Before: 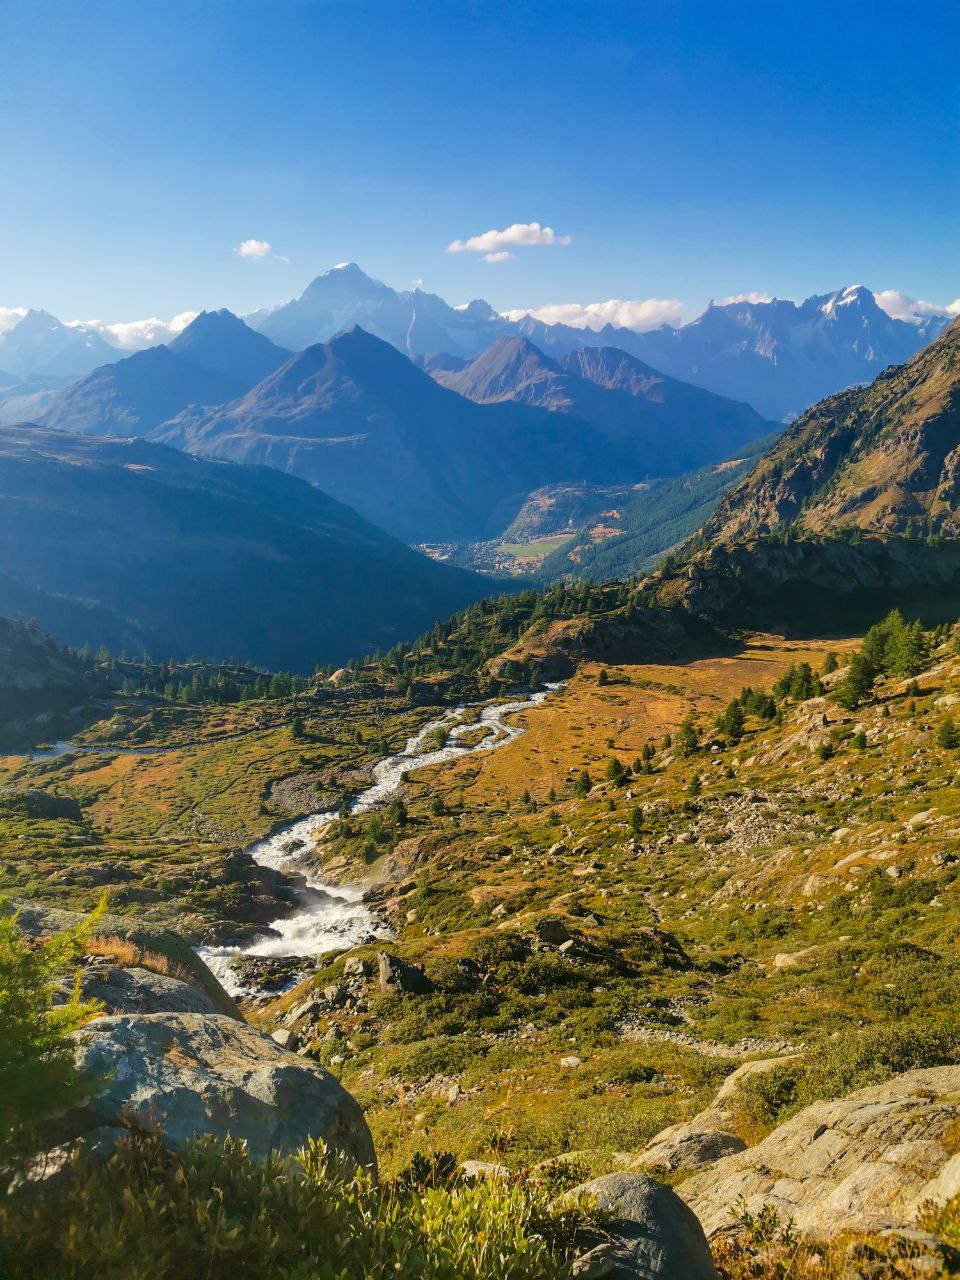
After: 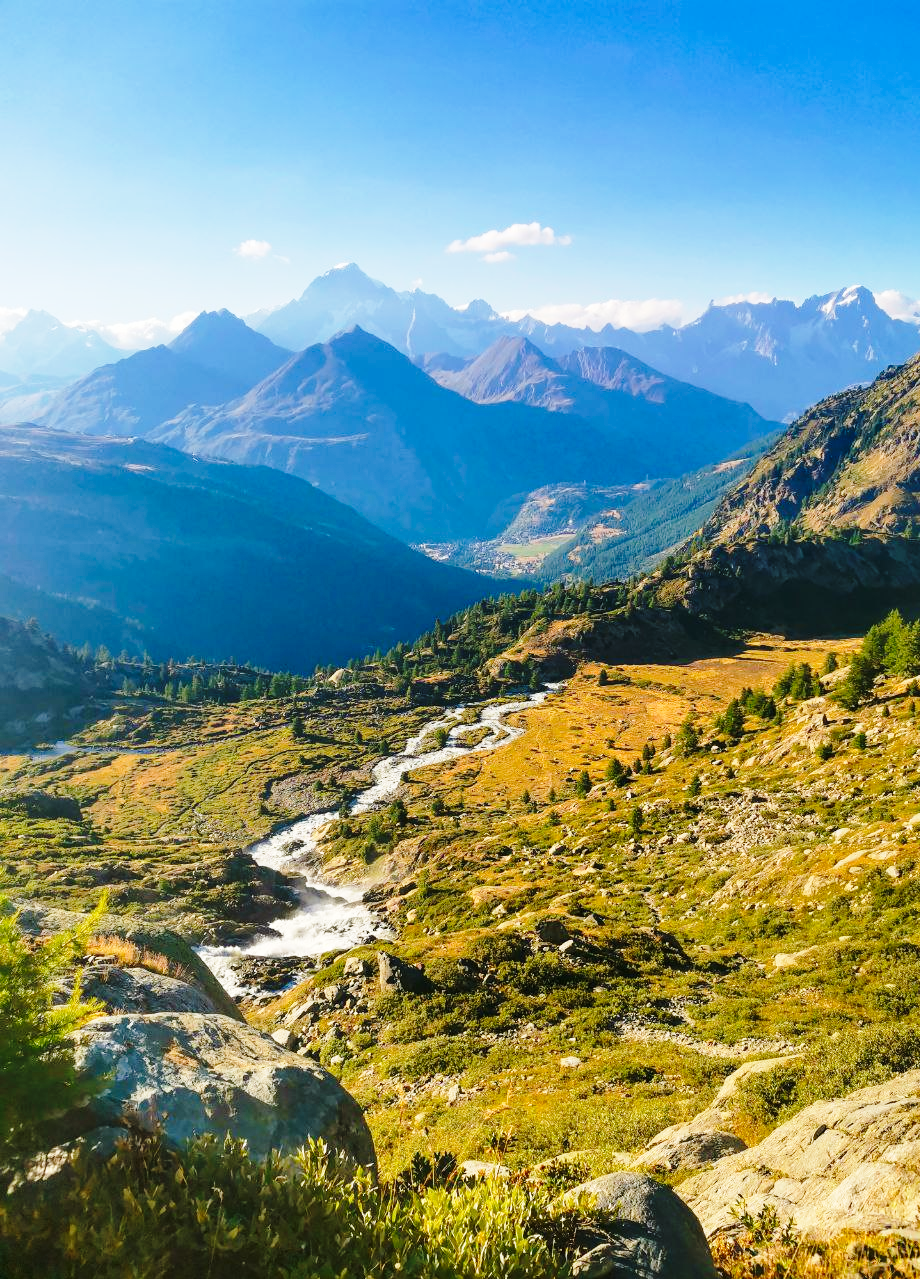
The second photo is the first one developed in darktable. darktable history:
crop: right 4.126%, bottom 0.031%
base curve: curves: ch0 [(0, 0) (0.028, 0.03) (0.121, 0.232) (0.46, 0.748) (0.859, 0.968) (1, 1)], preserve colors none
